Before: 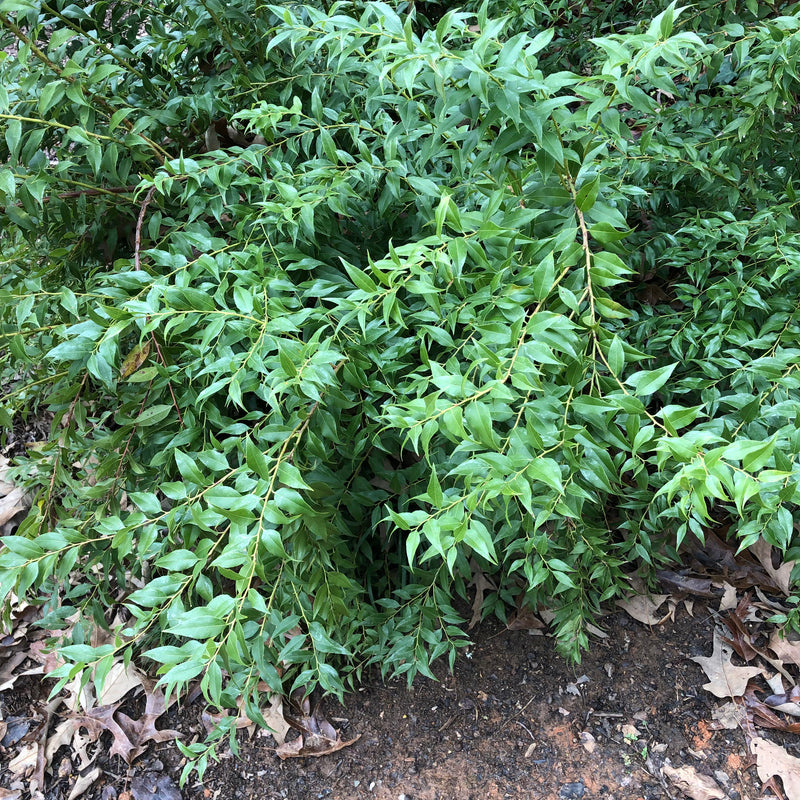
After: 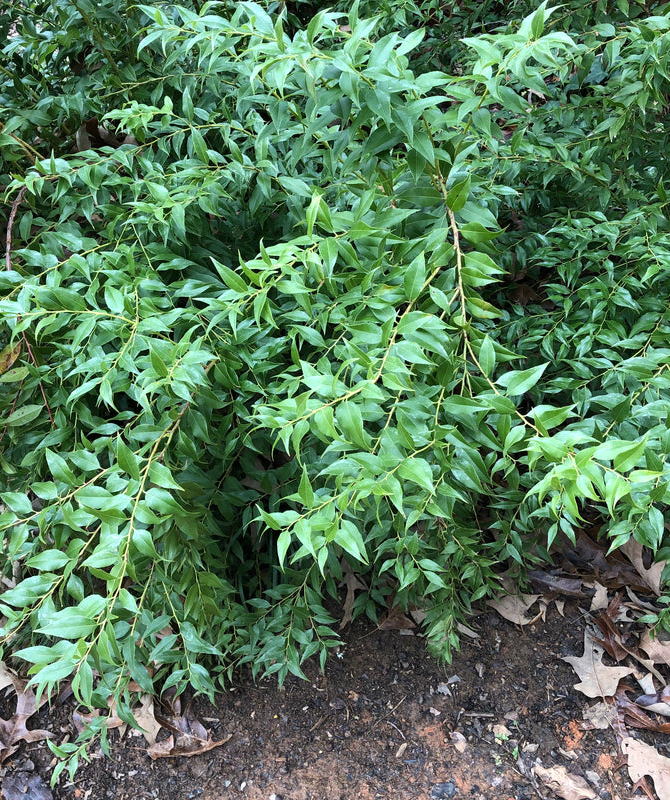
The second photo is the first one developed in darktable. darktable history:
crop: left 16.145%
tone equalizer: on, module defaults
